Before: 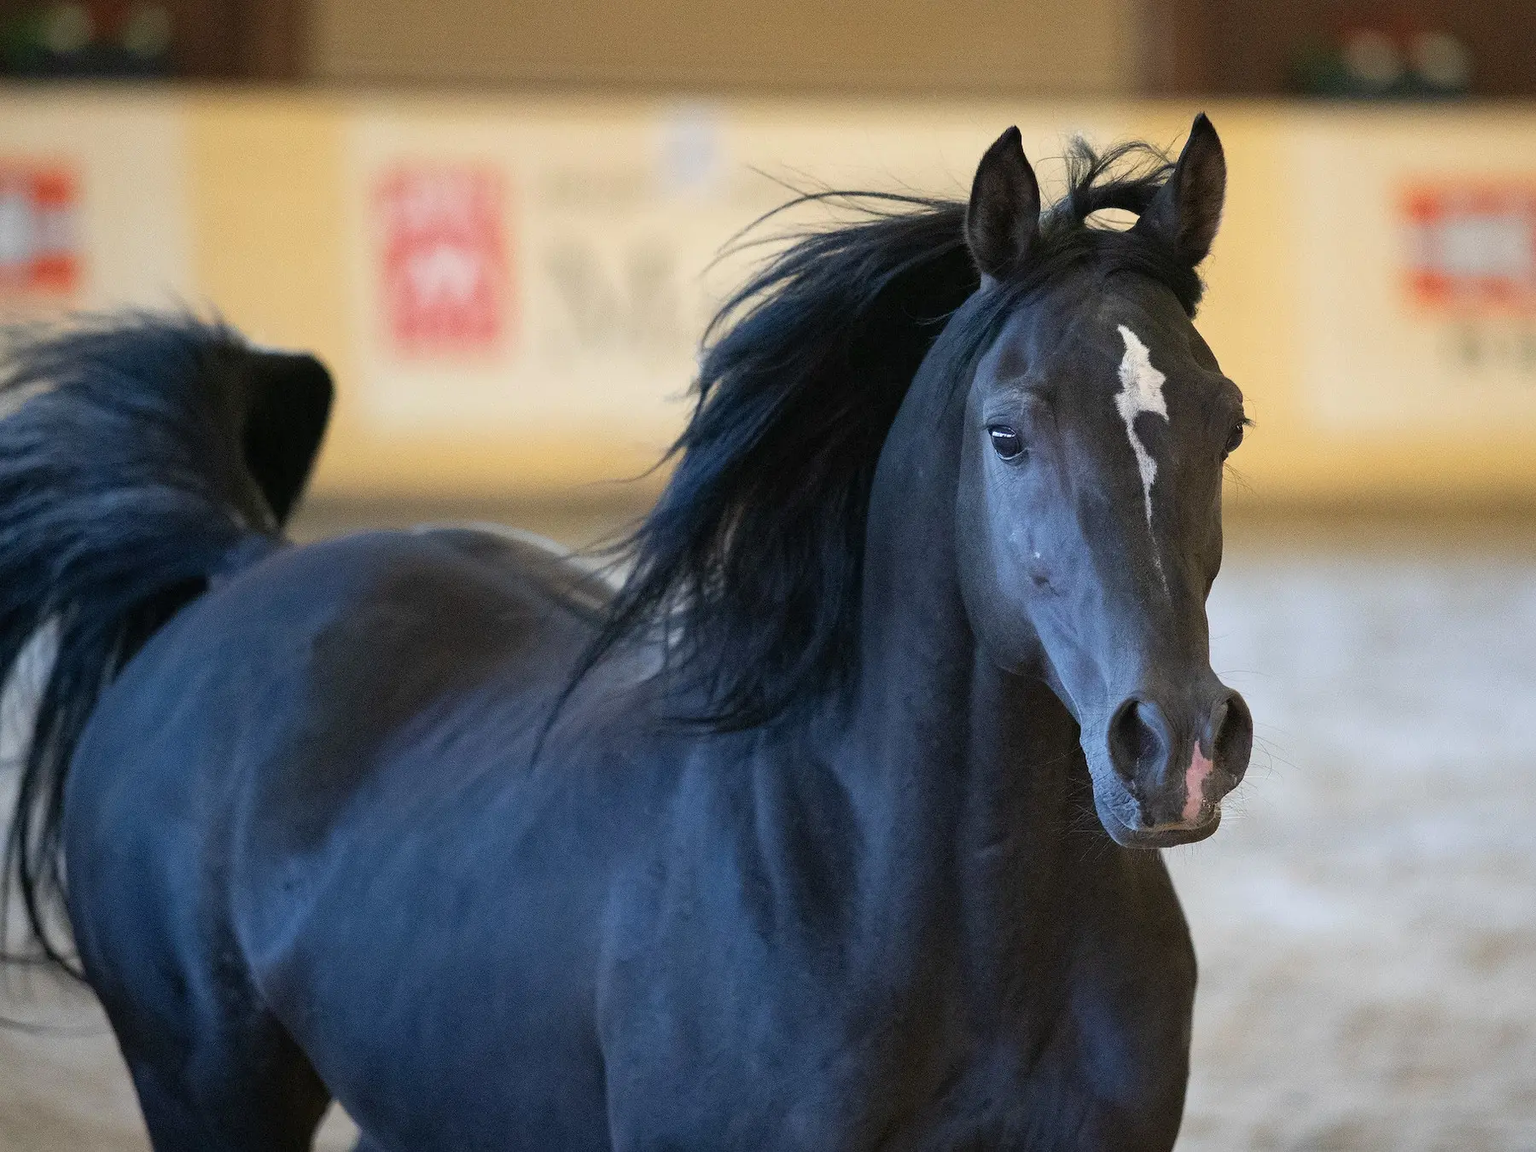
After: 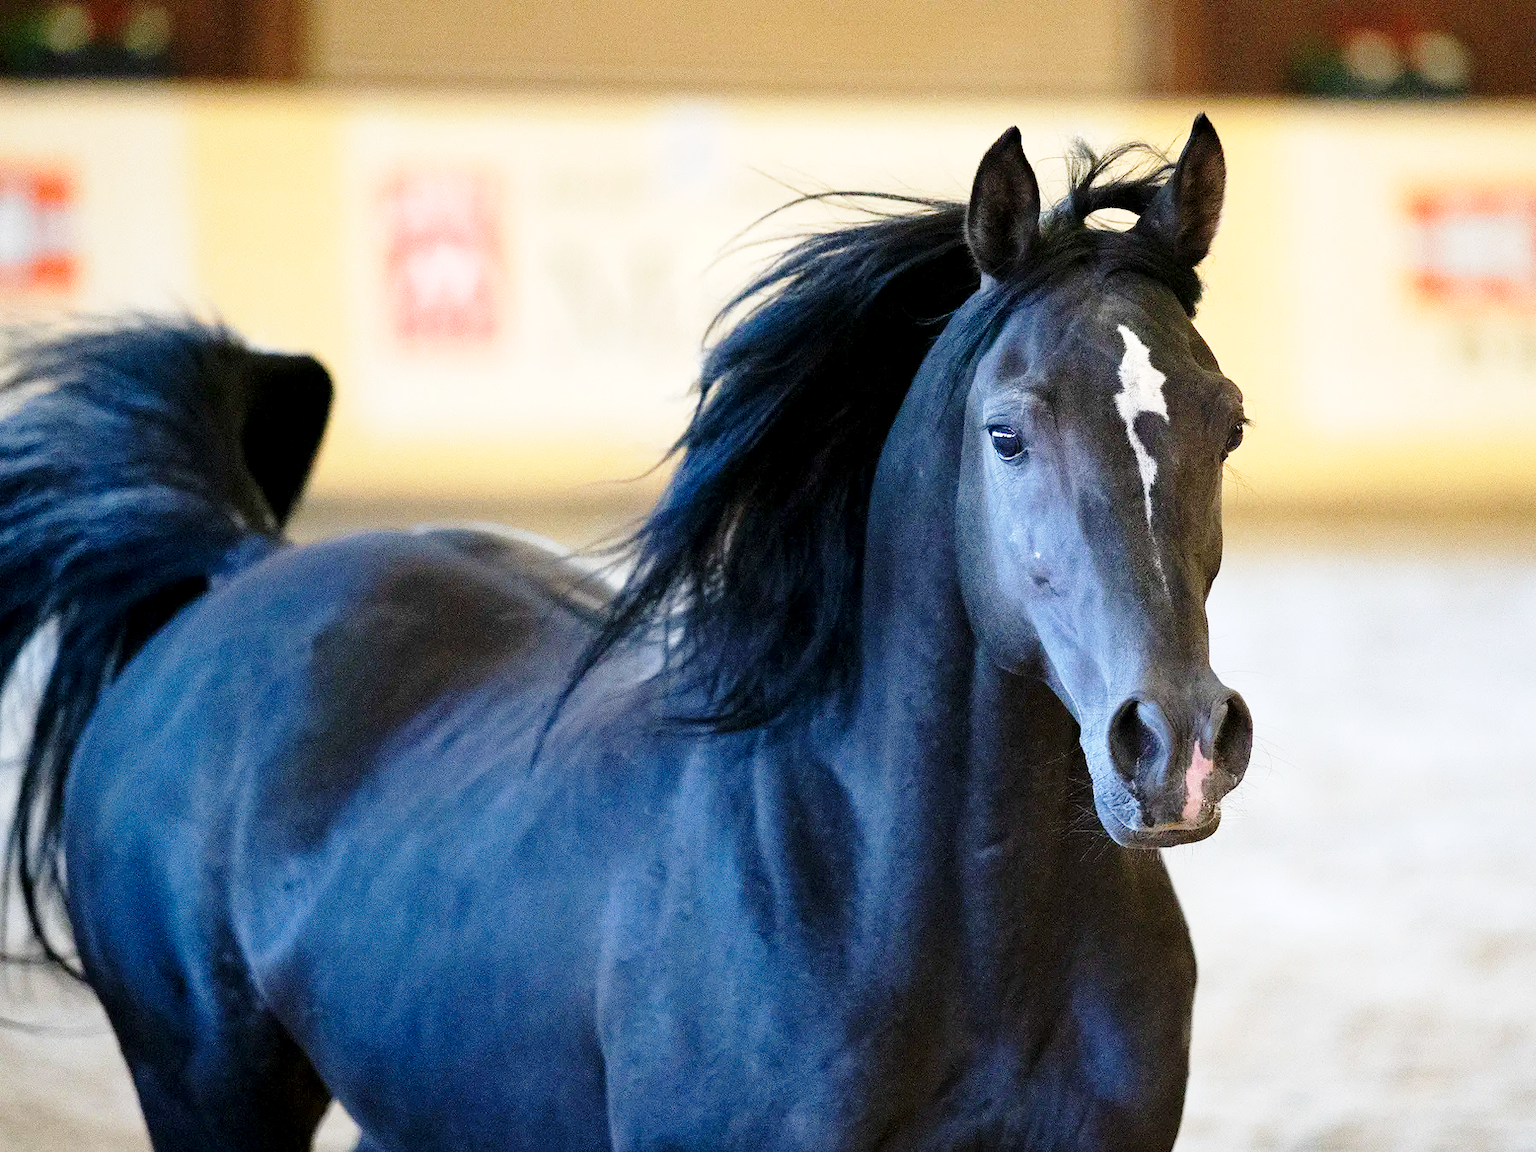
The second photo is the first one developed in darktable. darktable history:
base curve: curves: ch0 [(0, 0) (0.028, 0.03) (0.121, 0.232) (0.46, 0.748) (0.859, 0.968) (1, 1)], preserve colors none
exposure: black level correction 0.005, exposure 0.281 EV, compensate exposure bias true, compensate highlight preservation false
